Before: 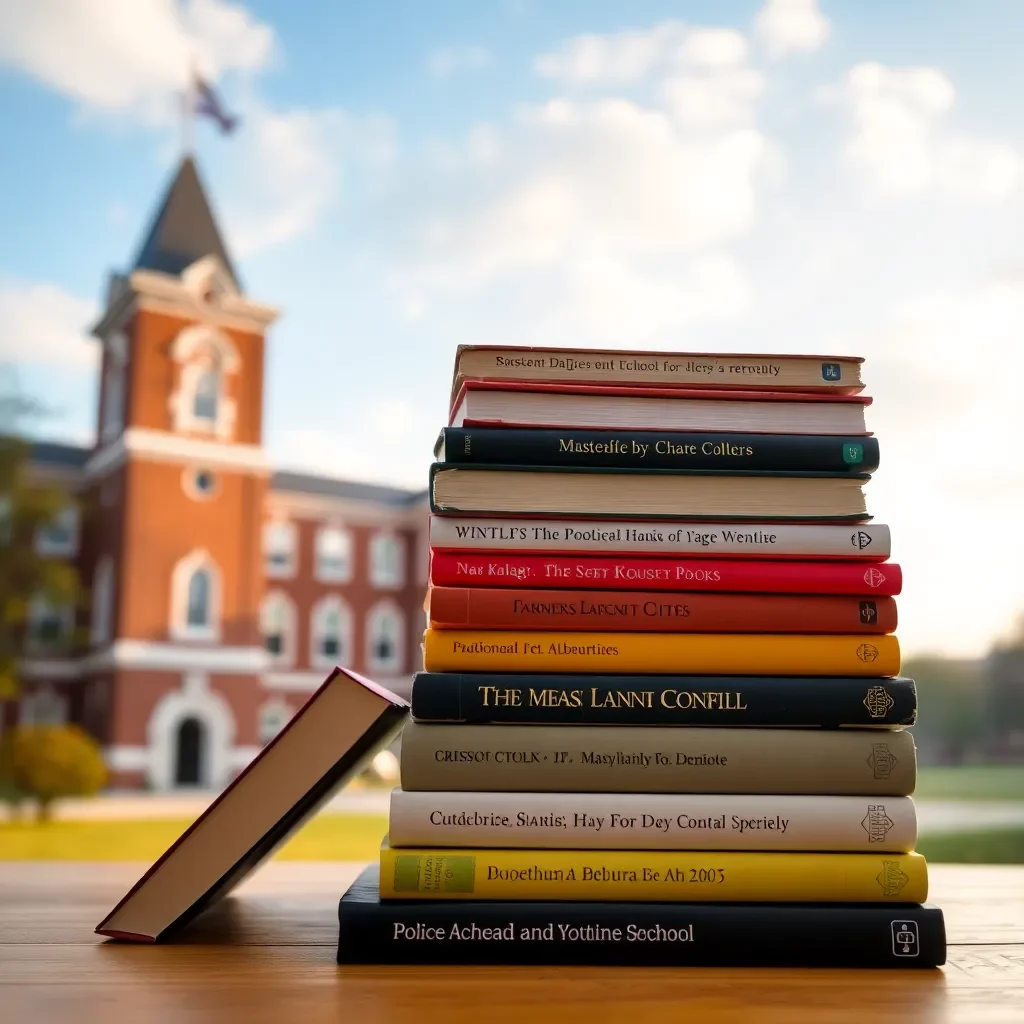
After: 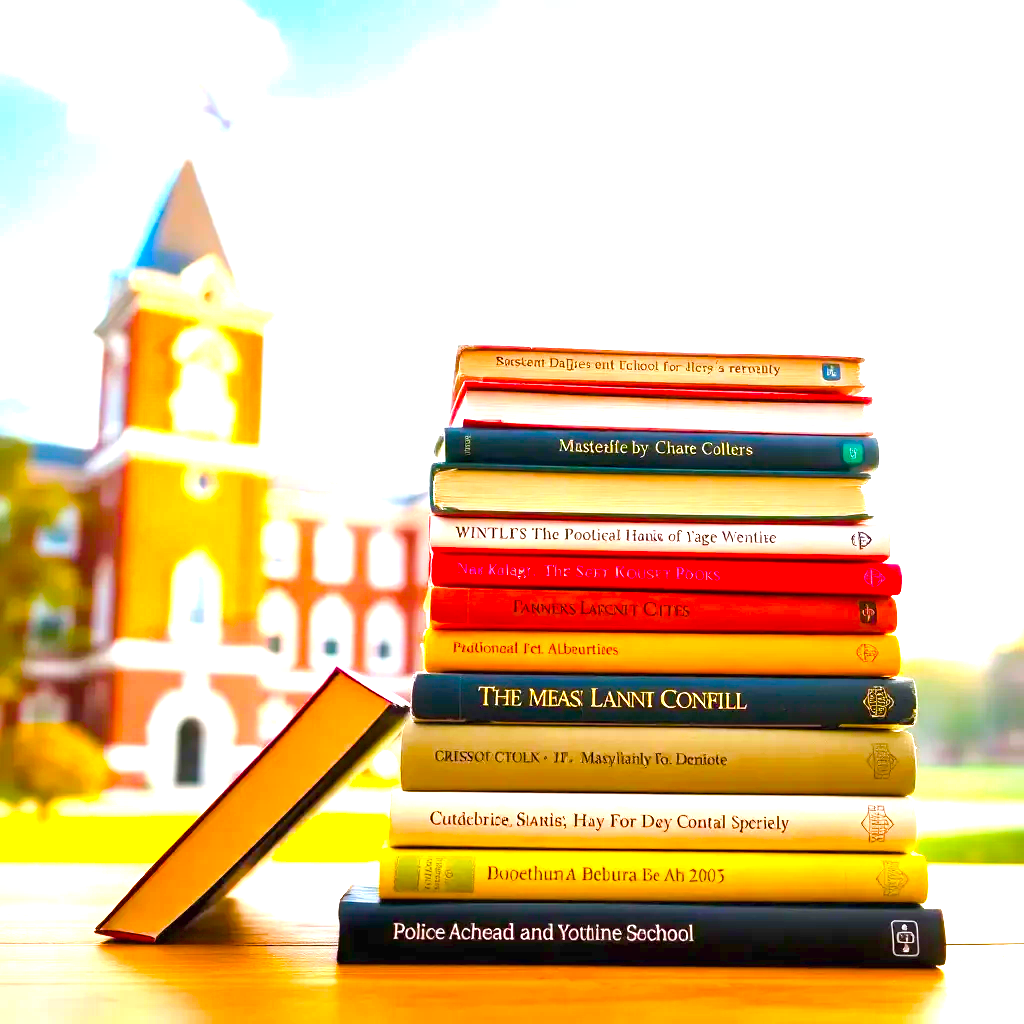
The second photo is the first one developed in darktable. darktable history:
contrast brightness saturation: contrast 0.03, brightness 0.06, saturation 0.13
exposure: black level correction 0, exposure 1.75 EV, compensate exposure bias true, compensate highlight preservation false
color balance rgb: linear chroma grading › shadows 10%, linear chroma grading › highlights 10%, linear chroma grading › global chroma 15%, linear chroma grading › mid-tones 15%, perceptual saturation grading › global saturation 40%, perceptual saturation grading › highlights -25%, perceptual saturation grading › mid-tones 35%, perceptual saturation grading › shadows 35%, perceptual brilliance grading › global brilliance 11.29%, global vibrance 11.29%
